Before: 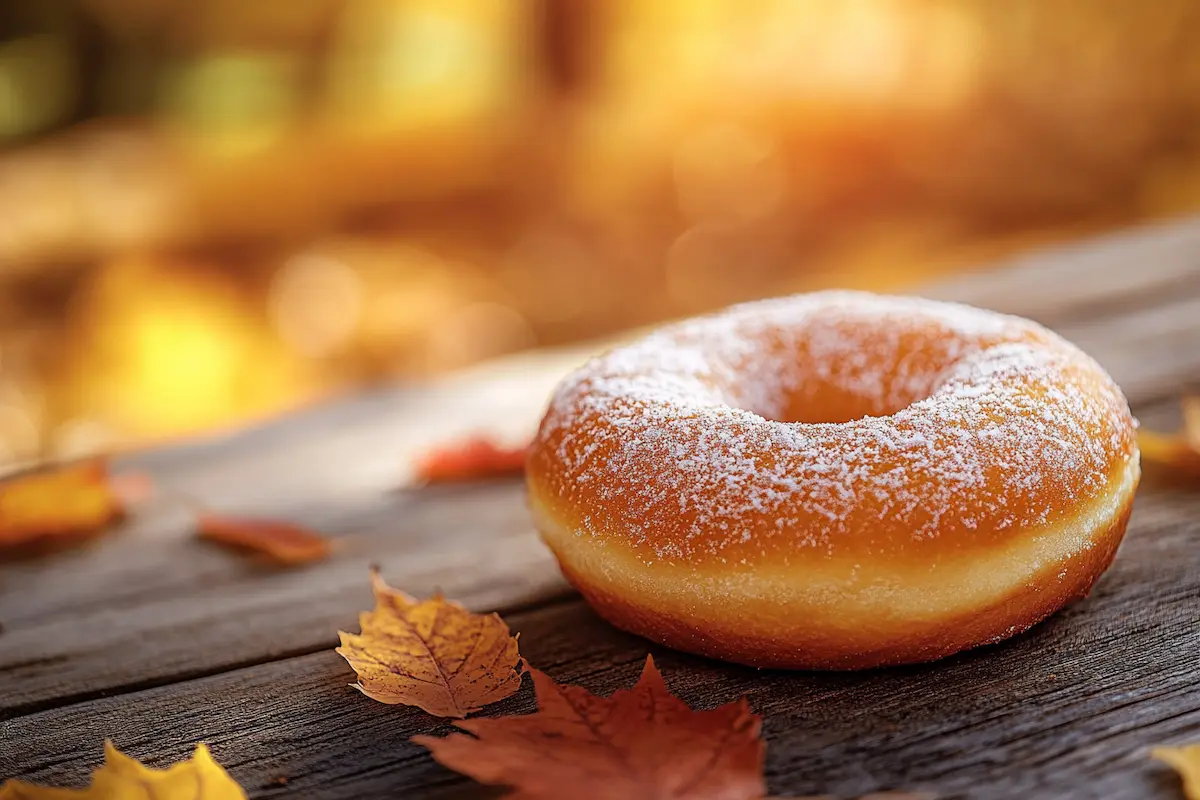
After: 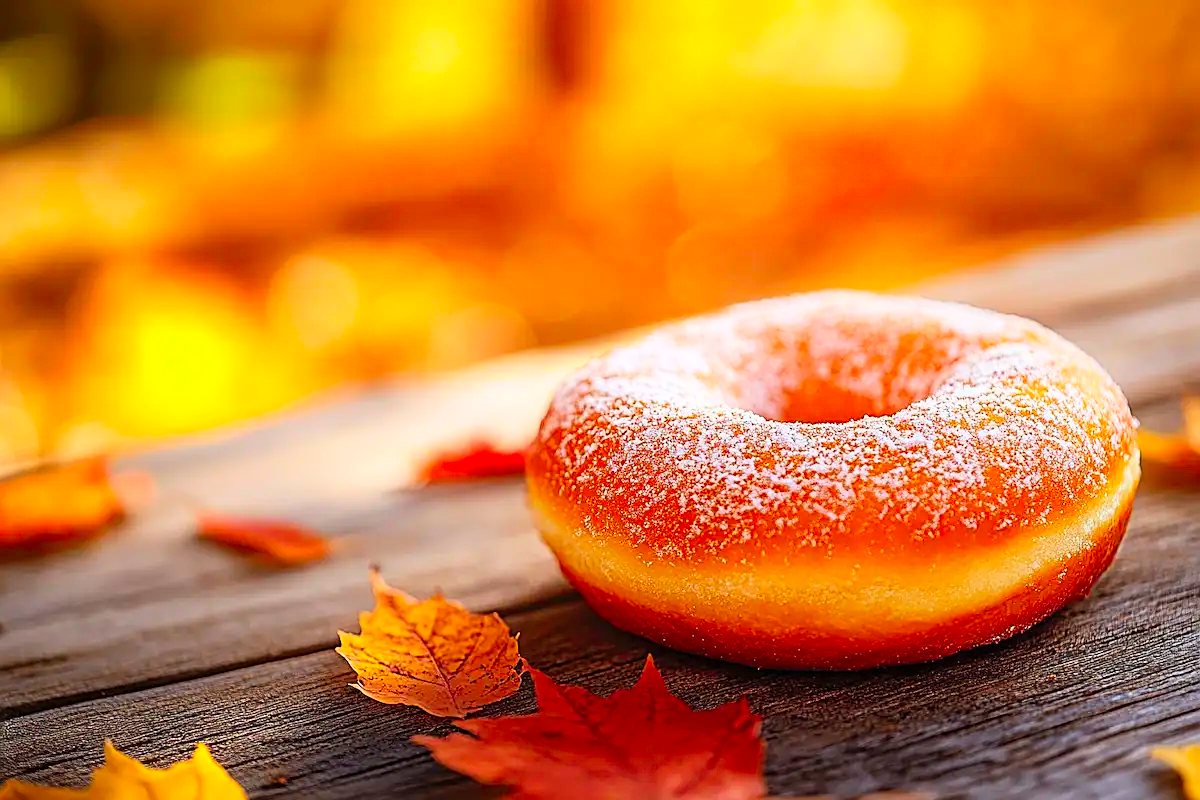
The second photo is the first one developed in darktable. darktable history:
contrast brightness saturation: contrast 0.2, brightness 0.2, saturation 0.8
sharpen: on, module defaults
